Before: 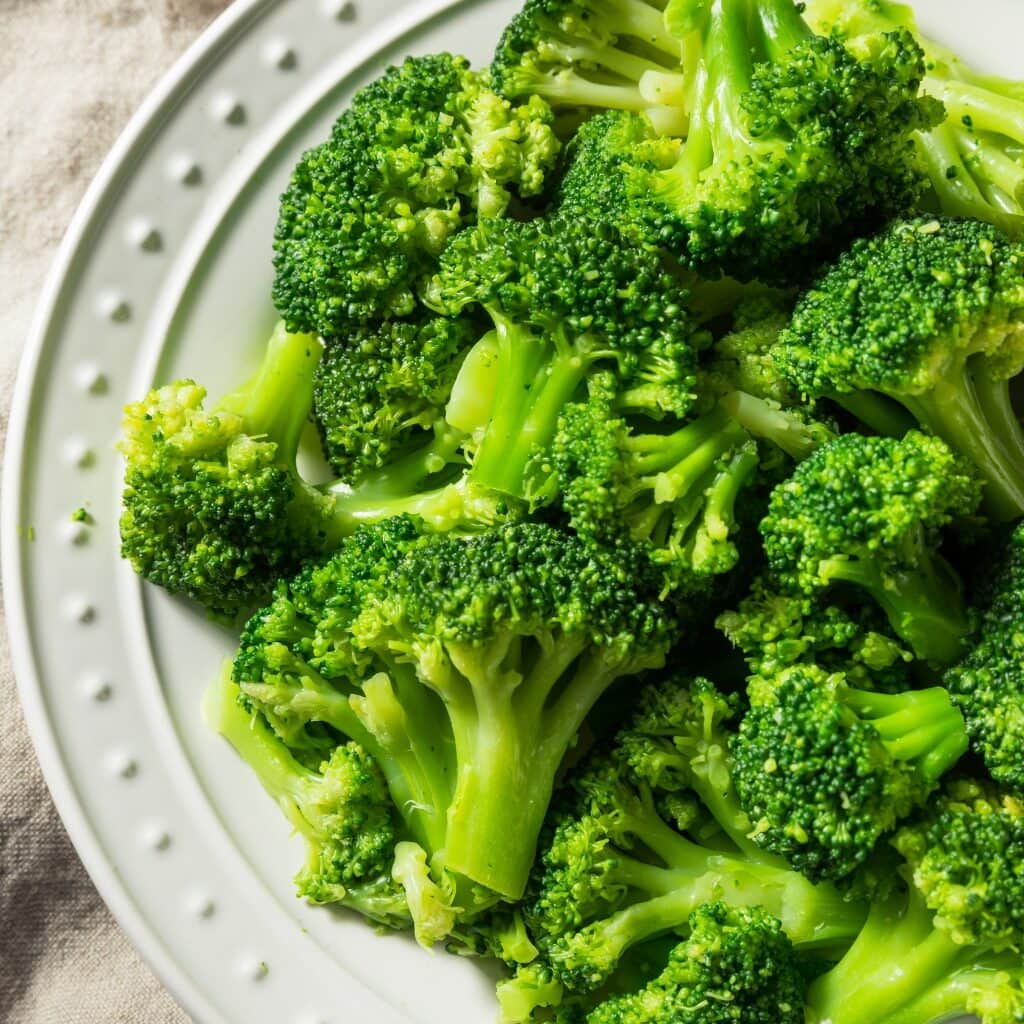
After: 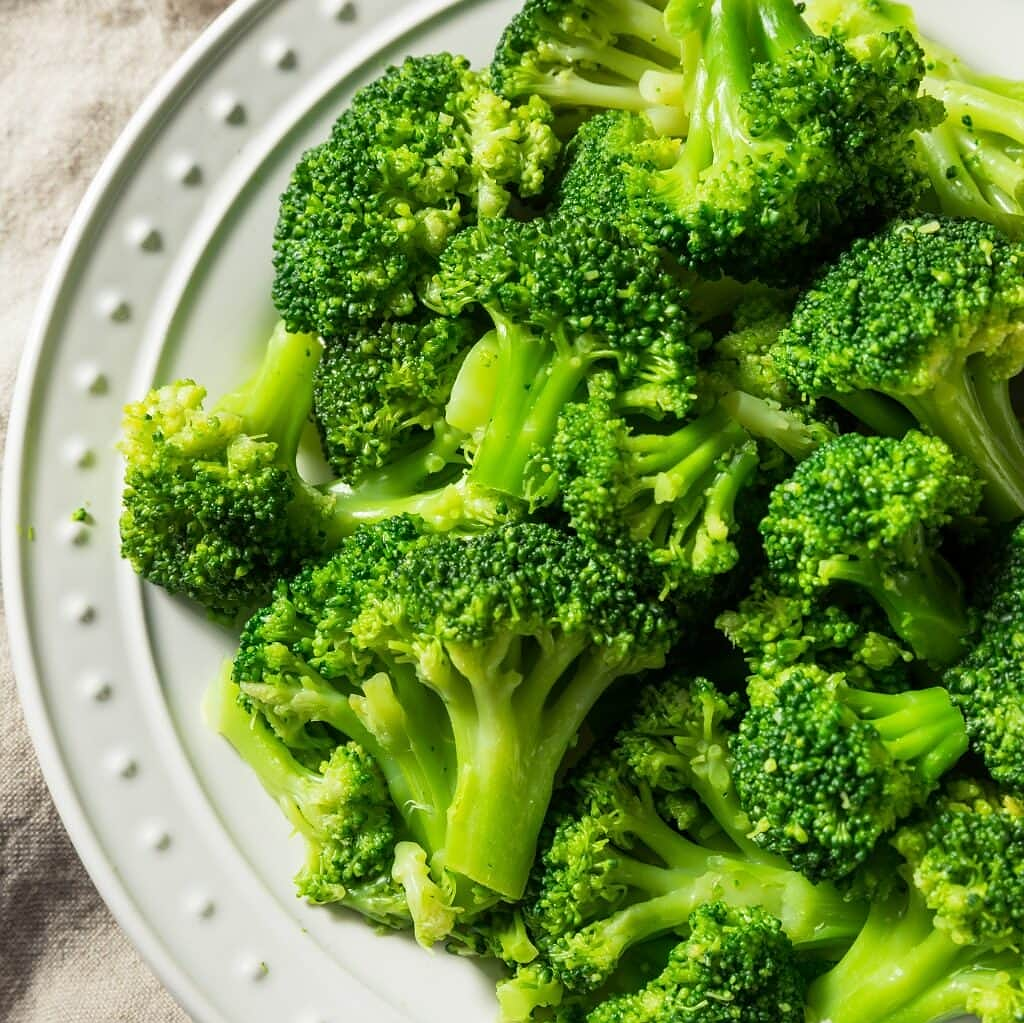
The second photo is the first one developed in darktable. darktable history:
sharpen: radius 1.003
crop: bottom 0.078%
